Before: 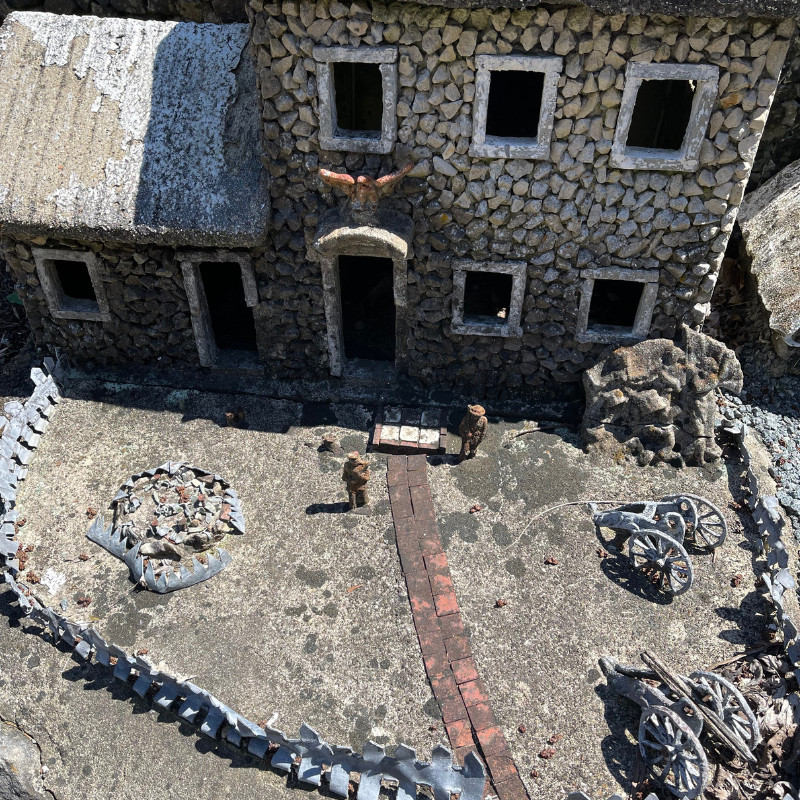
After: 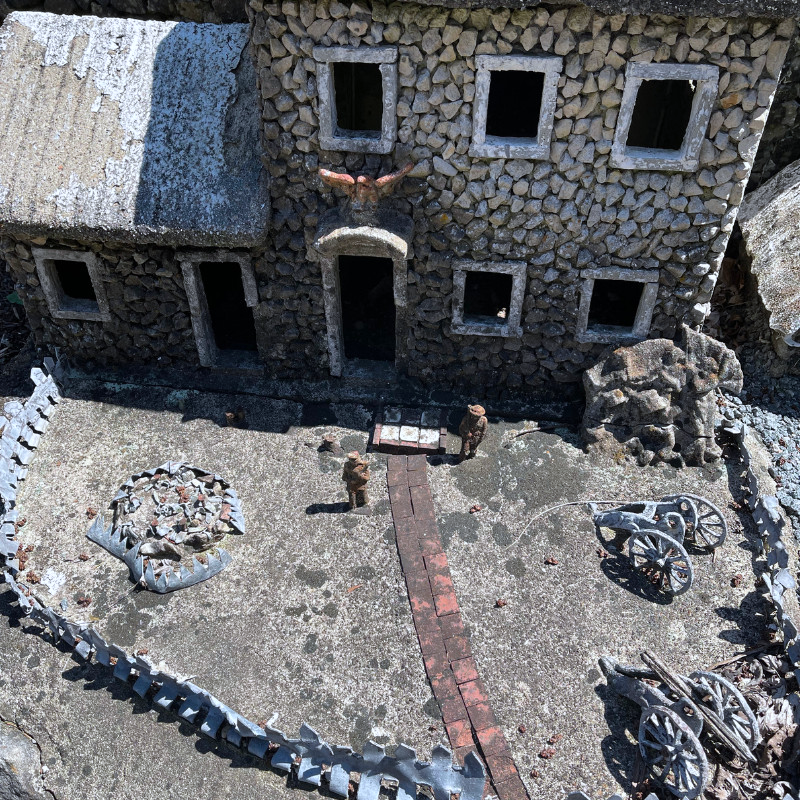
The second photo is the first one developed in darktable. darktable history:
shadows and highlights: shadows 20.91, highlights -82.73, soften with gaussian
color correction: highlights a* -0.772, highlights b* -8.92
